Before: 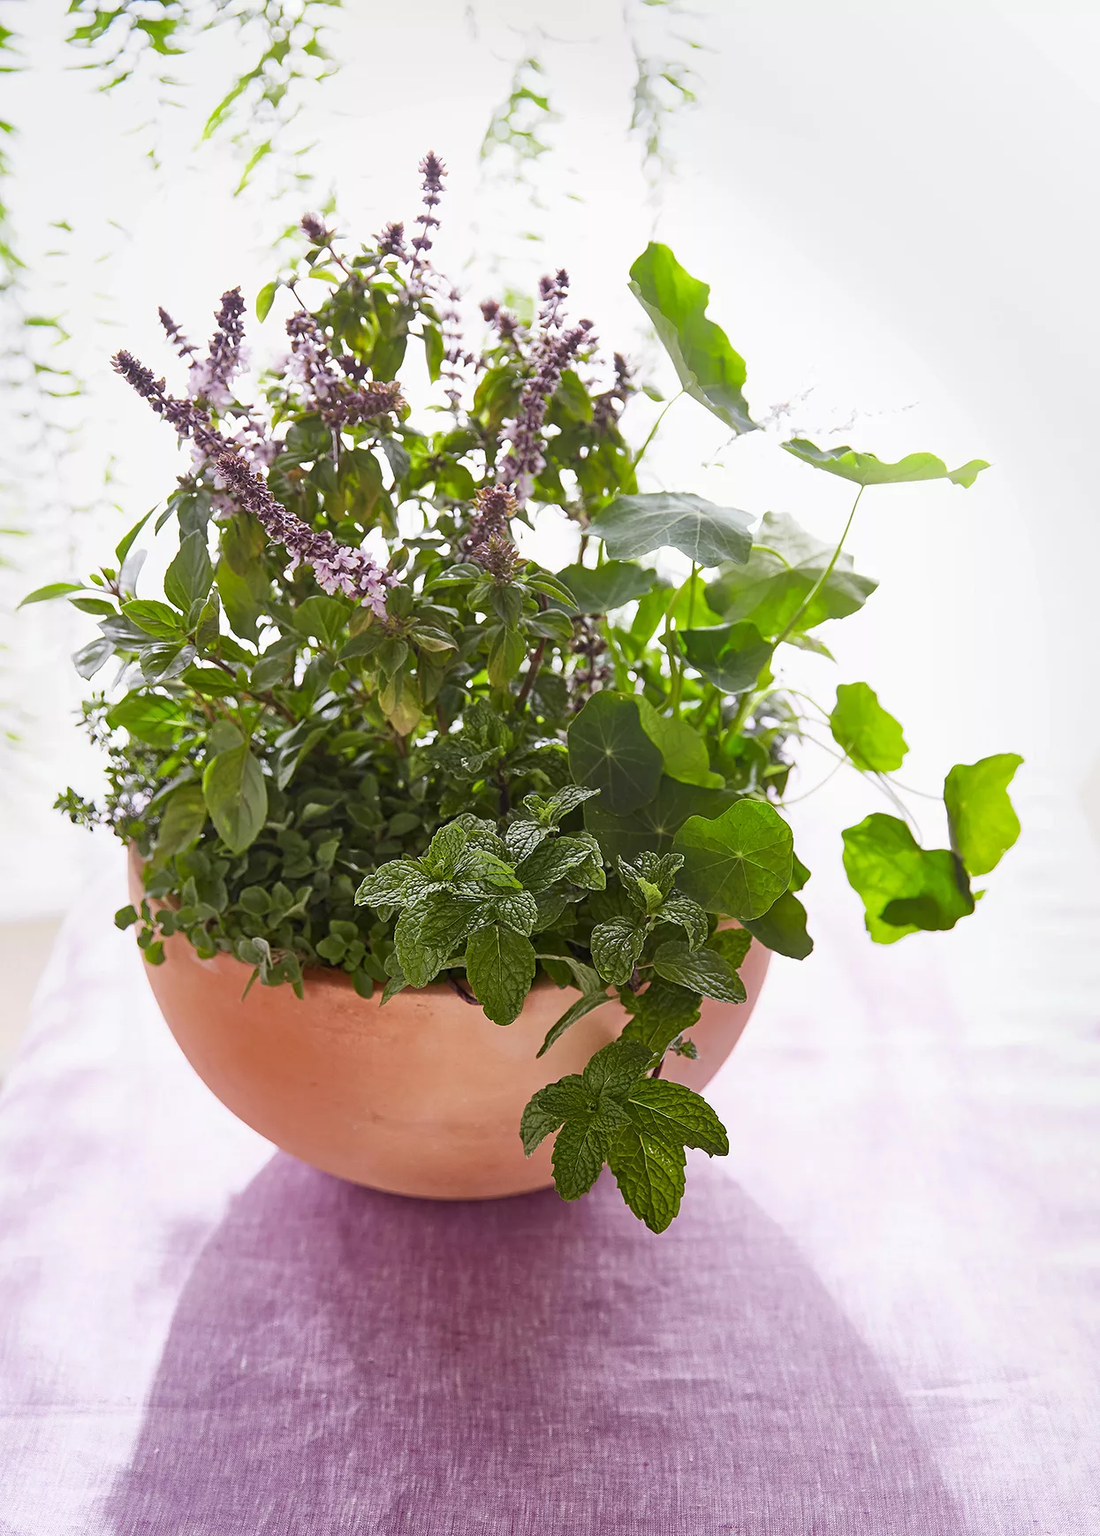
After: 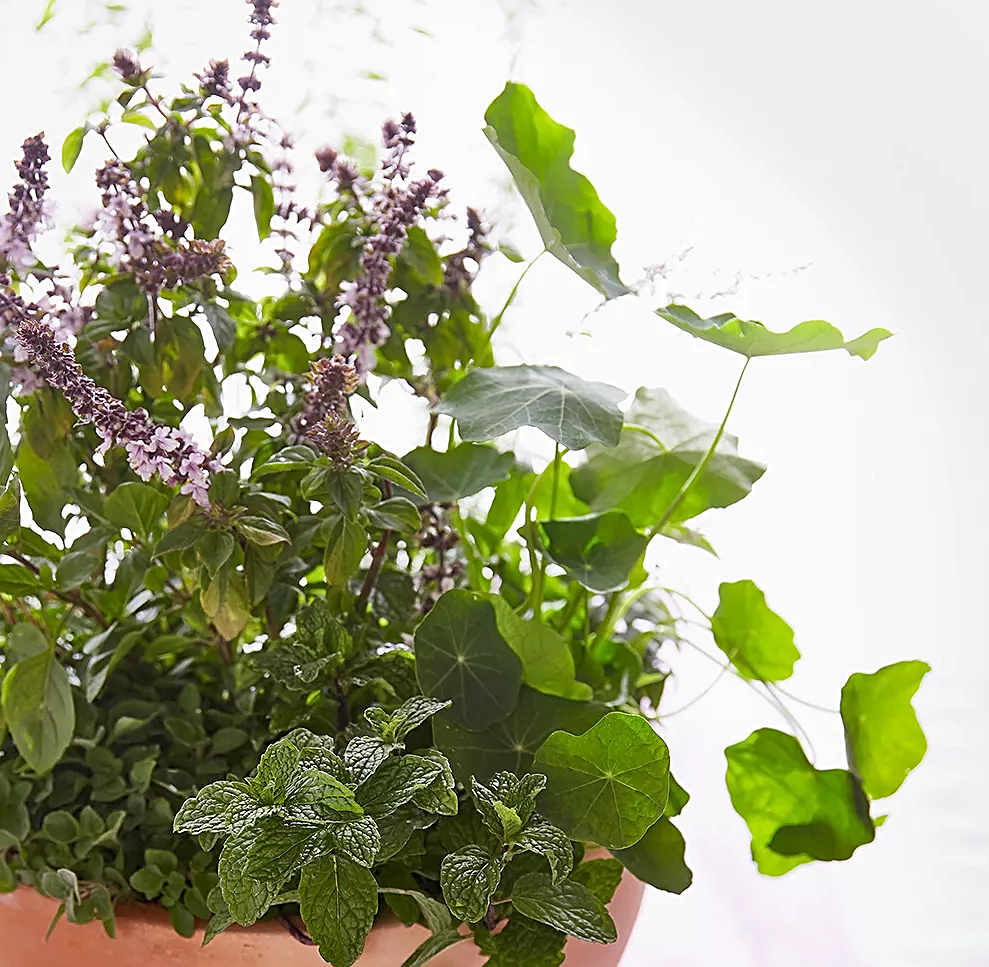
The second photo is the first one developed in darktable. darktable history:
sharpen: on, module defaults
crop: left 18.38%, top 11.092%, right 2.134%, bottom 33.217%
